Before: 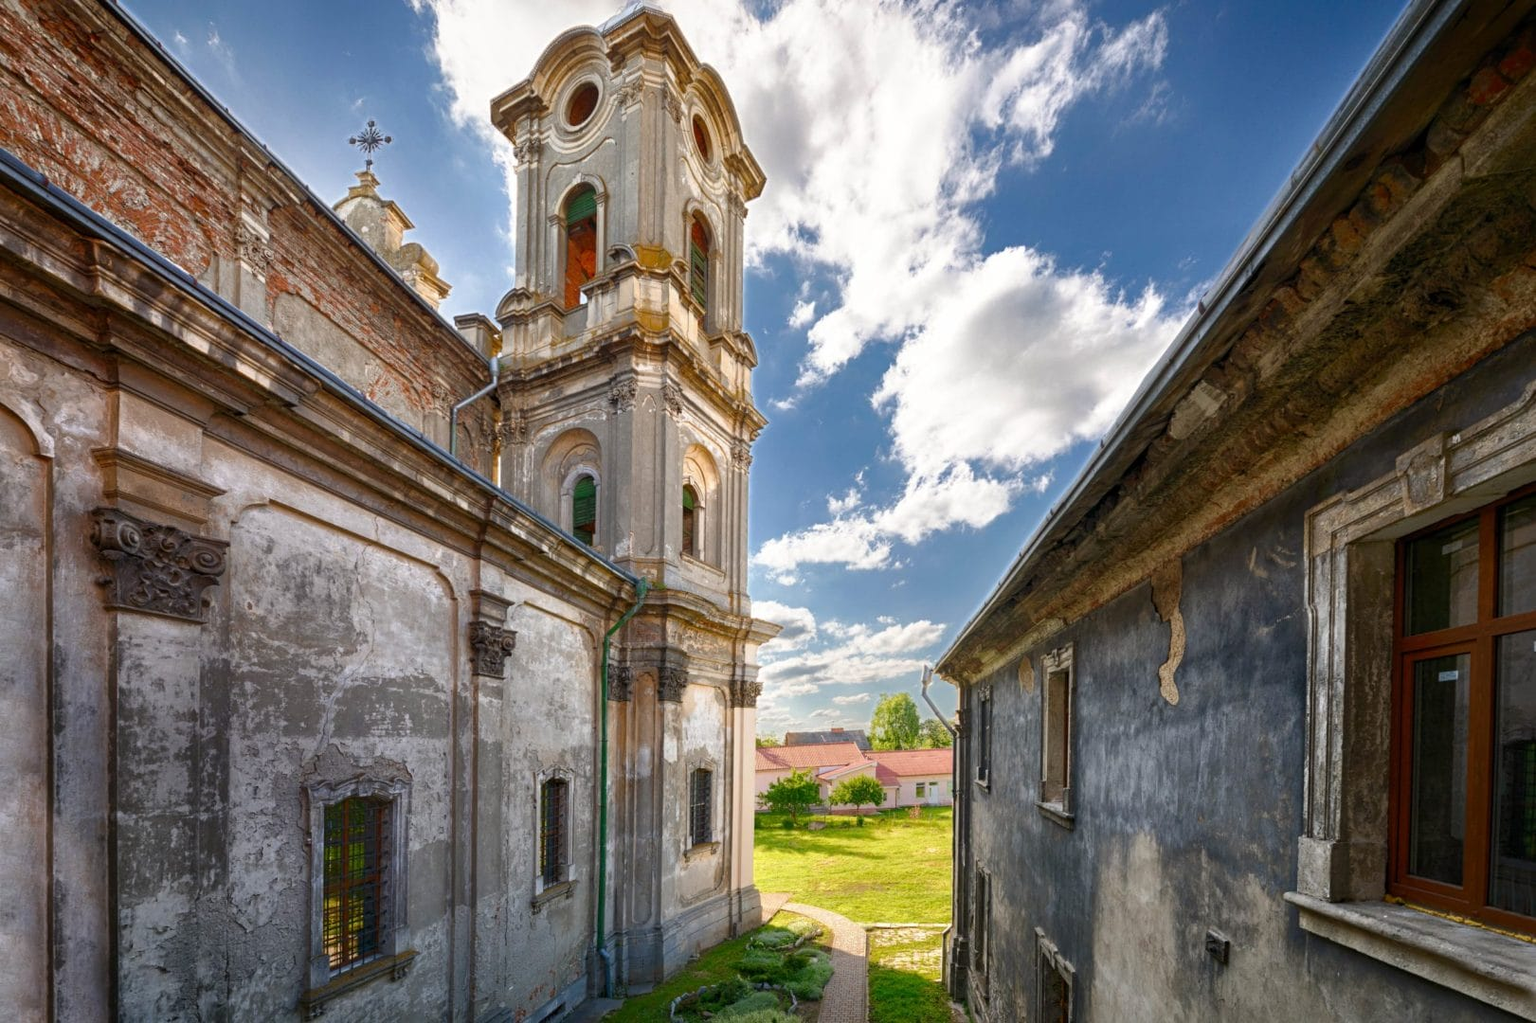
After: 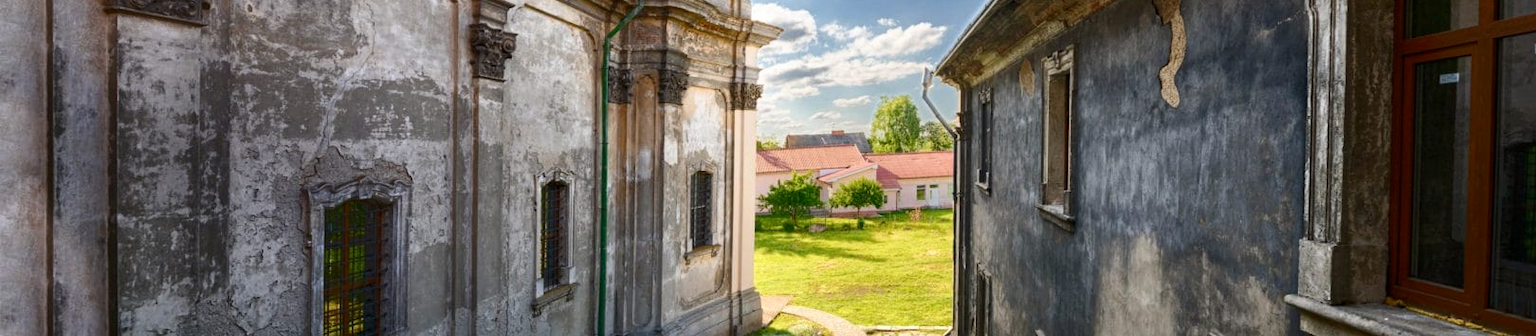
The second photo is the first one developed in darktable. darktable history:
contrast brightness saturation: contrast 0.139
crop and rotate: top 58.505%, bottom 8.552%
